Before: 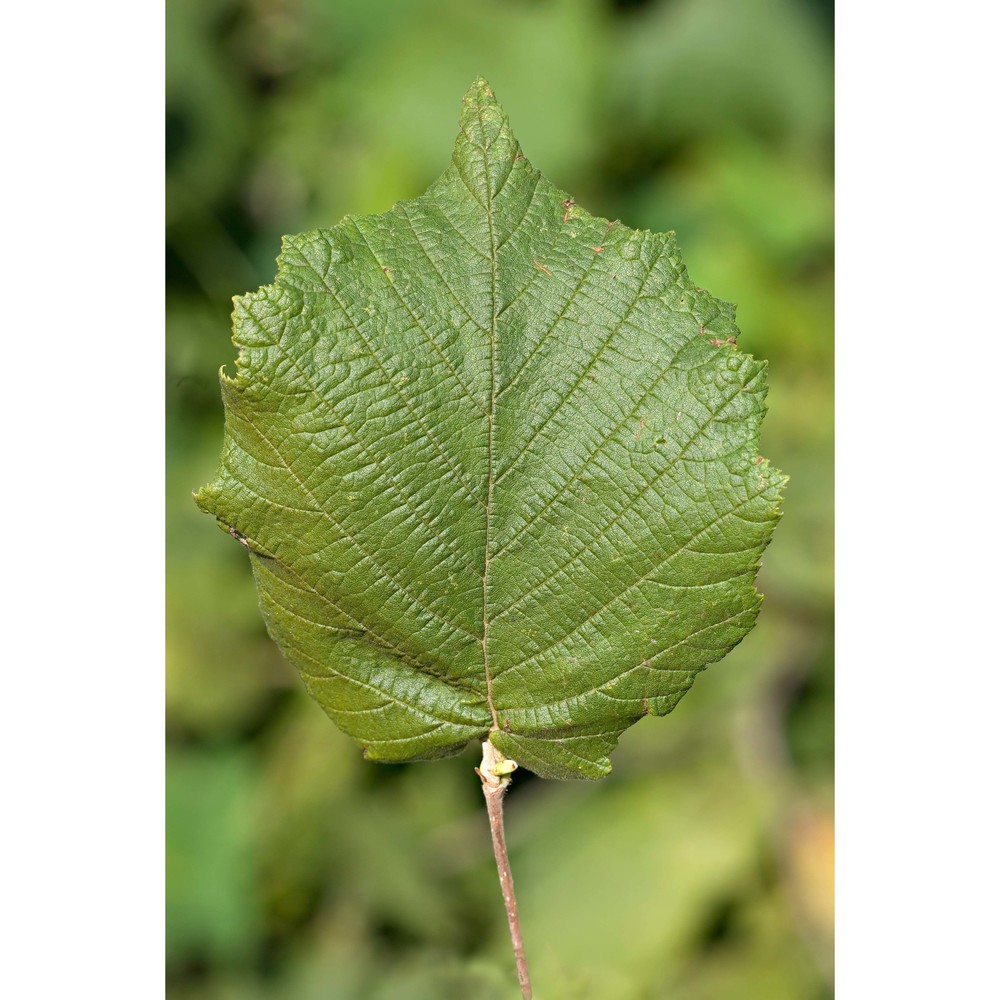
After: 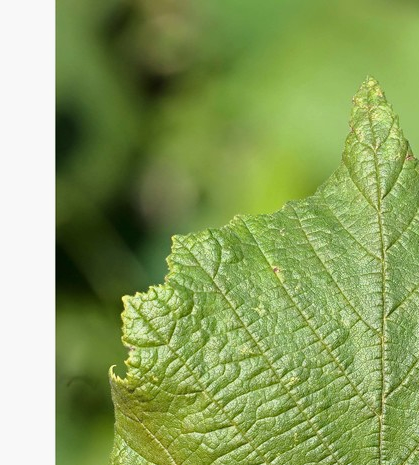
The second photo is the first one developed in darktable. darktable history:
tone curve: curves: ch0 [(0, 0) (0.105, 0.08) (0.195, 0.18) (0.283, 0.288) (0.384, 0.419) (0.485, 0.531) (0.638, 0.69) (0.795, 0.879) (1, 0.977)]; ch1 [(0, 0) (0.161, 0.092) (0.35, 0.33) (0.379, 0.401) (0.456, 0.469) (0.498, 0.503) (0.531, 0.537) (0.596, 0.621) (0.635, 0.655) (1, 1)]; ch2 [(0, 0) (0.371, 0.362) (0.437, 0.437) (0.483, 0.484) (0.53, 0.515) (0.56, 0.58) (0.622, 0.606) (1, 1)], color space Lab, linked channels, preserve colors basic power
crop and rotate: left 11.031%, top 0.078%, right 47.036%, bottom 53.328%
